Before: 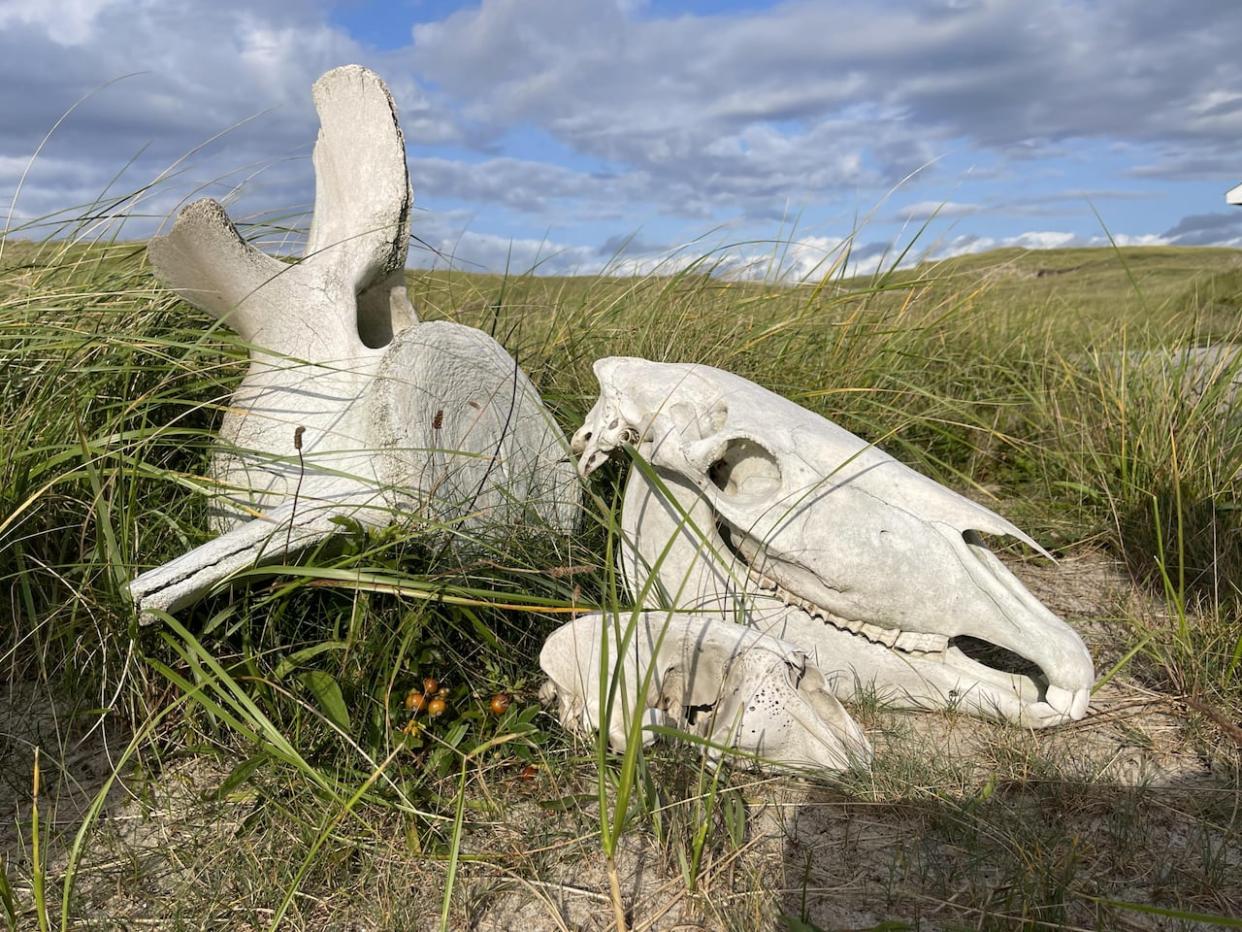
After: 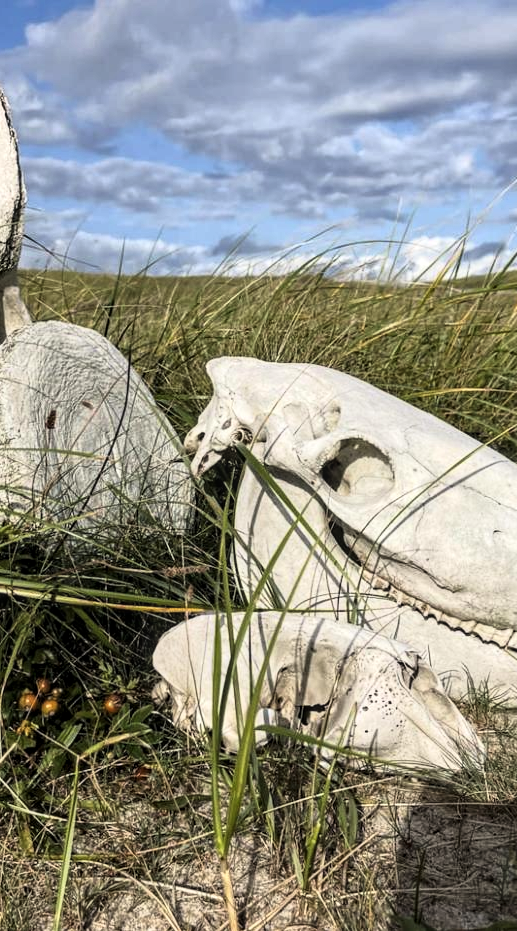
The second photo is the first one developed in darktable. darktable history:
crop: left 31.229%, right 27.105%
local contrast: on, module defaults
tone curve: curves: ch0 [(0, 0) (0.042, 0.01) (0.223, 0.123) (0.59, 0.574) (0.802, 0.868) (1, 1)], color space Lab, linked channels, preserve colors none
